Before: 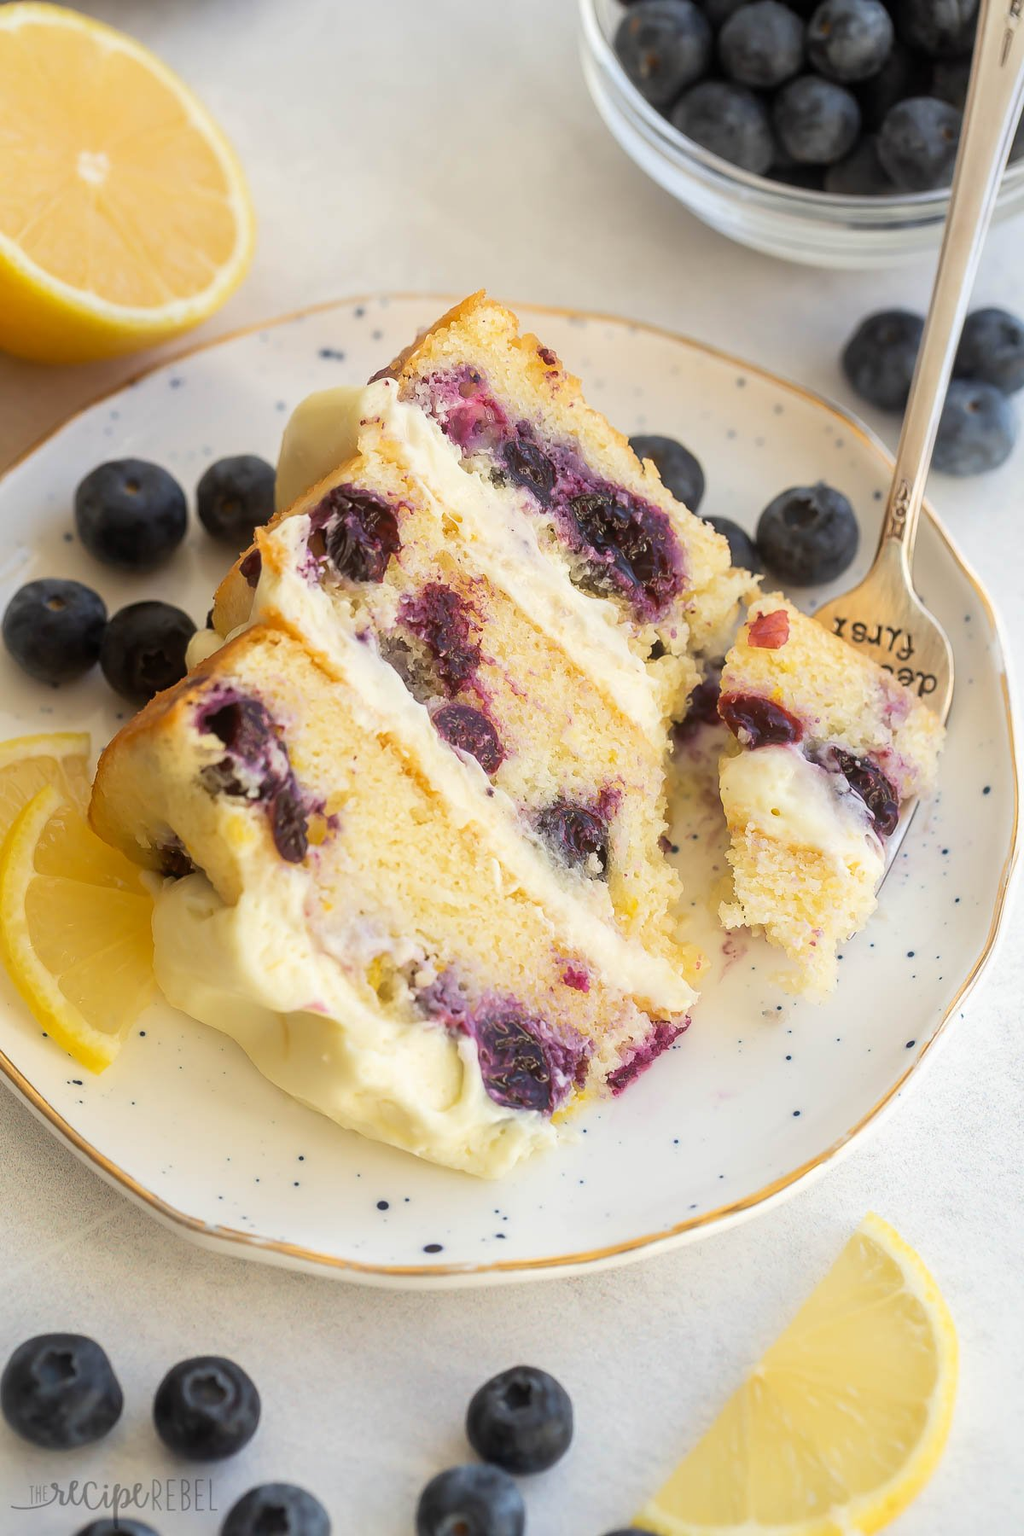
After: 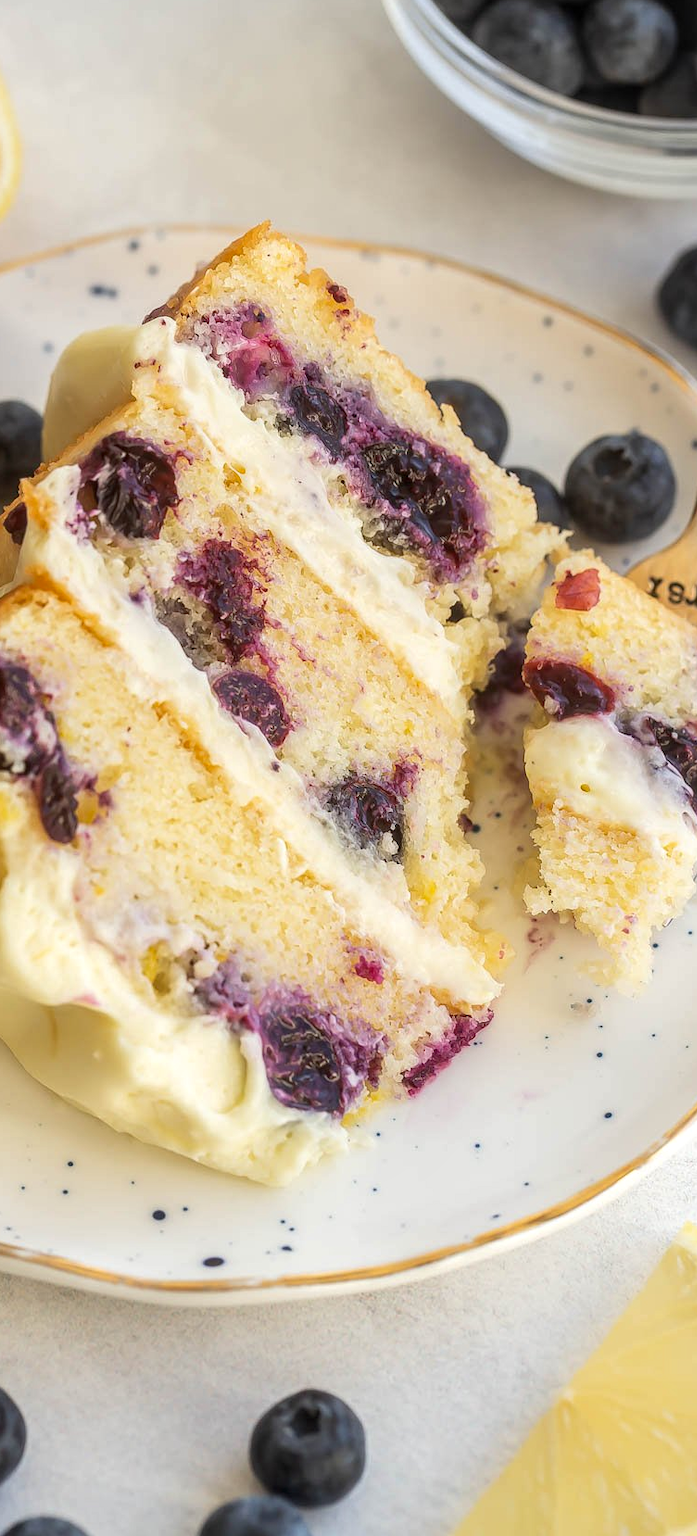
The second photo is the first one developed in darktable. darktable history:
local contrast: on, module defaults
crop and rotate: left 23.09%, top 5.624%, right 14.148%, bottom 2.263%
